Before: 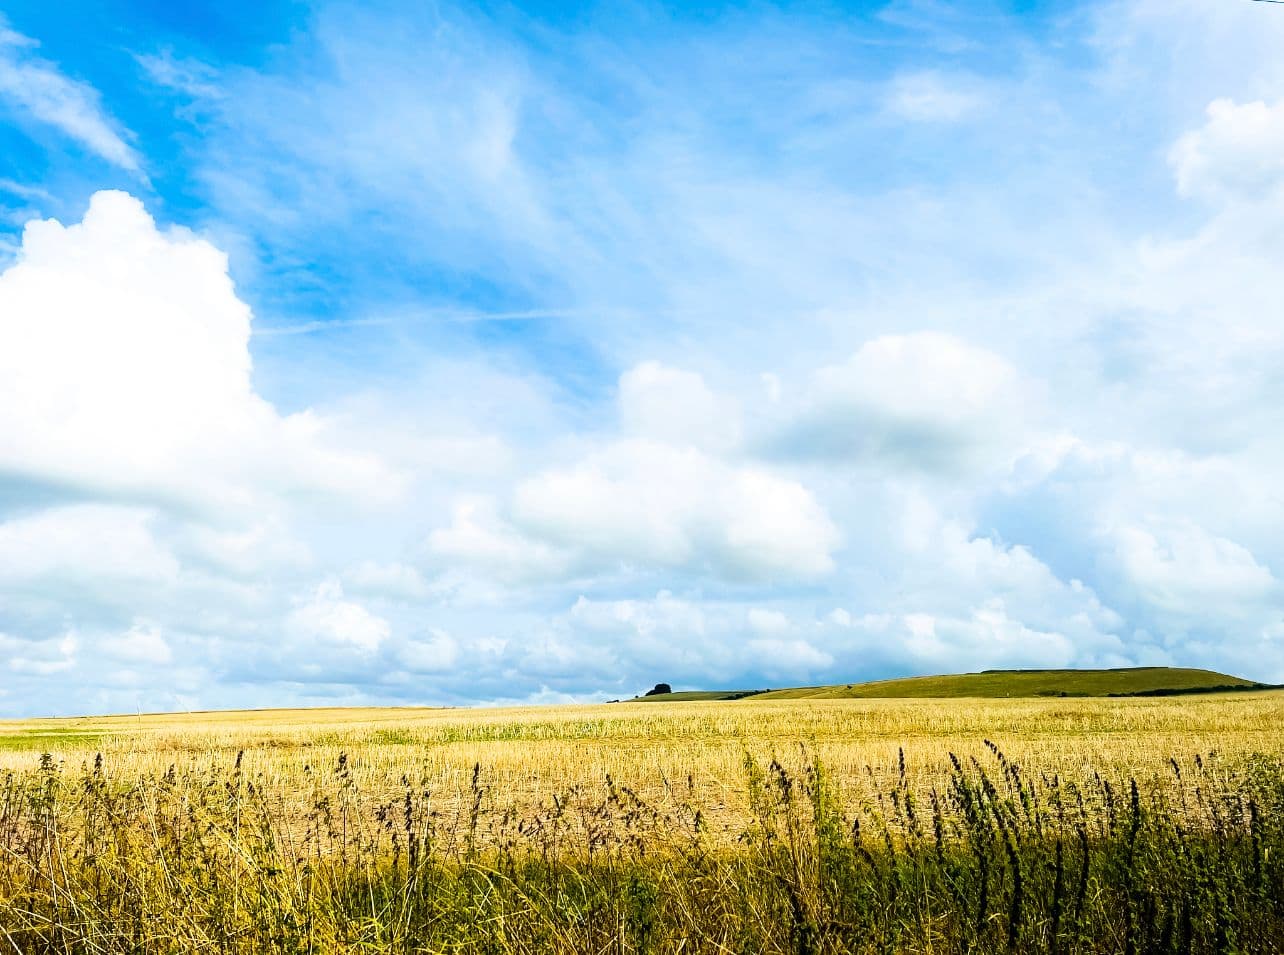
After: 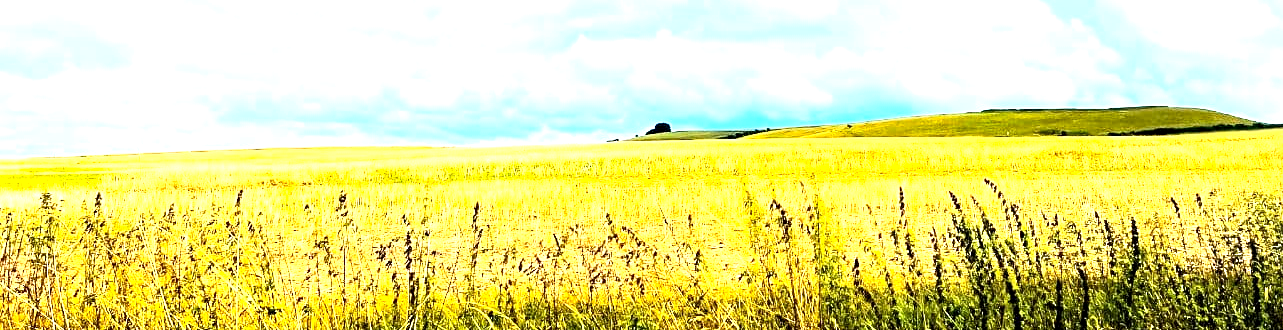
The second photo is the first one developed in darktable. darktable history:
contrast brightness saturation: contrast 0.199, brightness 0.166, saturation 0.223
crop and rotate: top 58.836%, bottom 6.518%
exposure: black level correction 0, exposure 1.189 EV, compensate exposure bias true, compensate highlight preservation false
local contrast: highlights 181%, shadows 122%, detail 138%, midtone range 0.26
